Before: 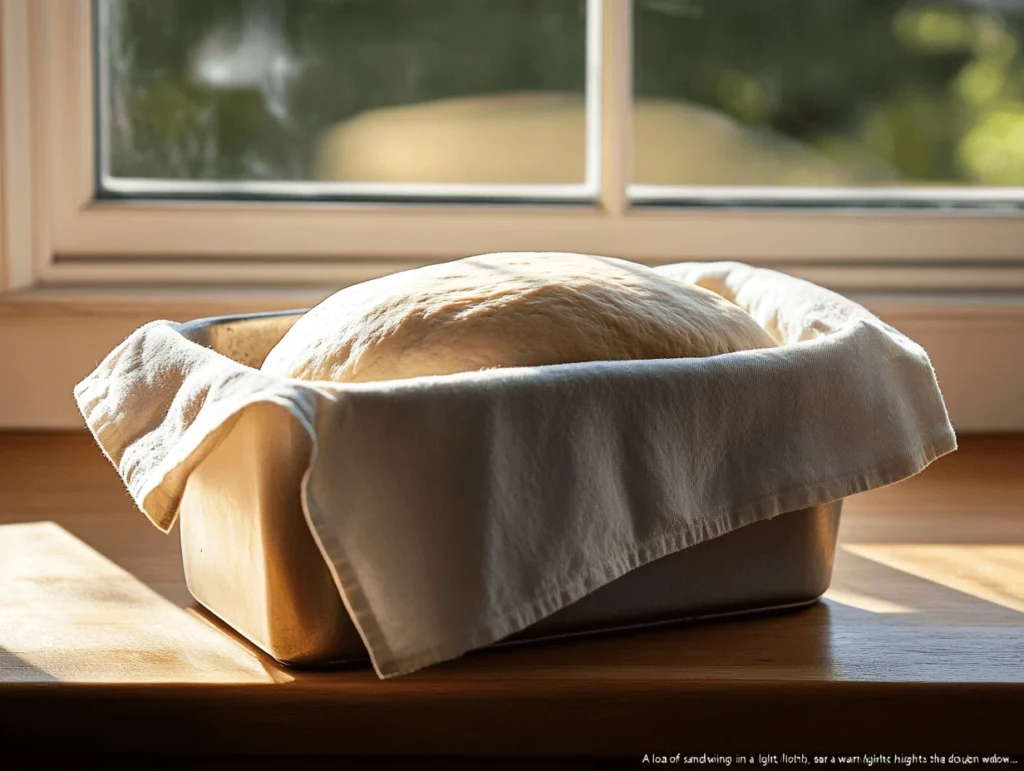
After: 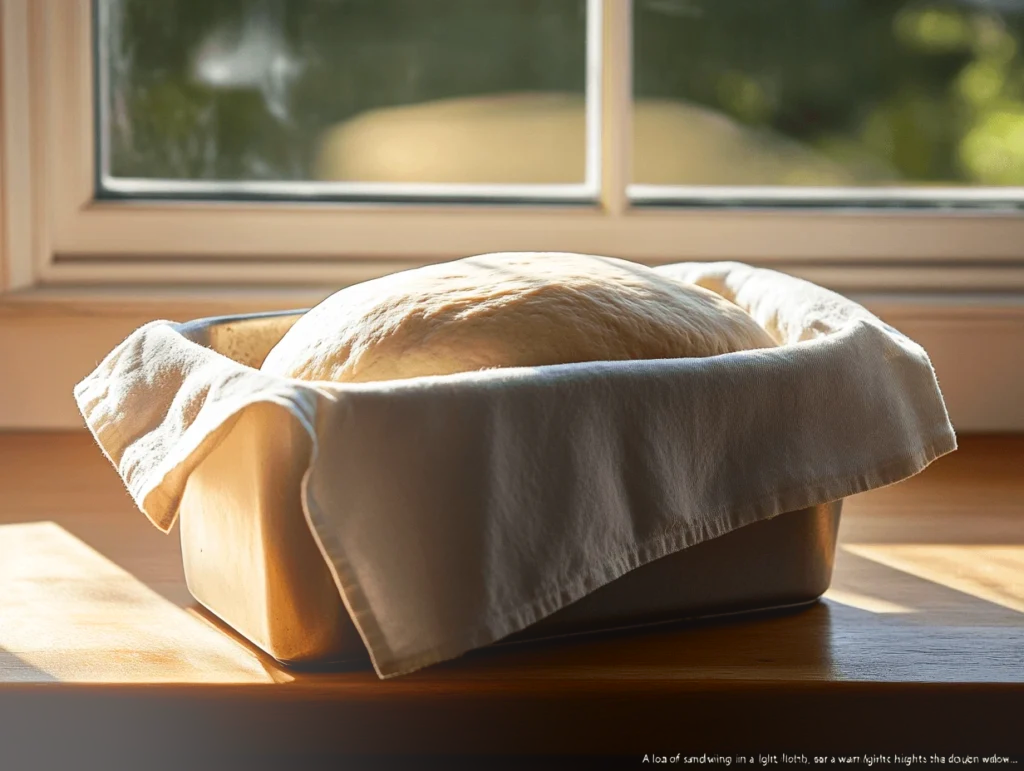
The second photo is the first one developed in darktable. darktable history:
bloom: size 40%
exposure: compensate highlight preservation false
contrast brightness saturation: contrast 0.07, brightness -0.13, saturation 0.06
